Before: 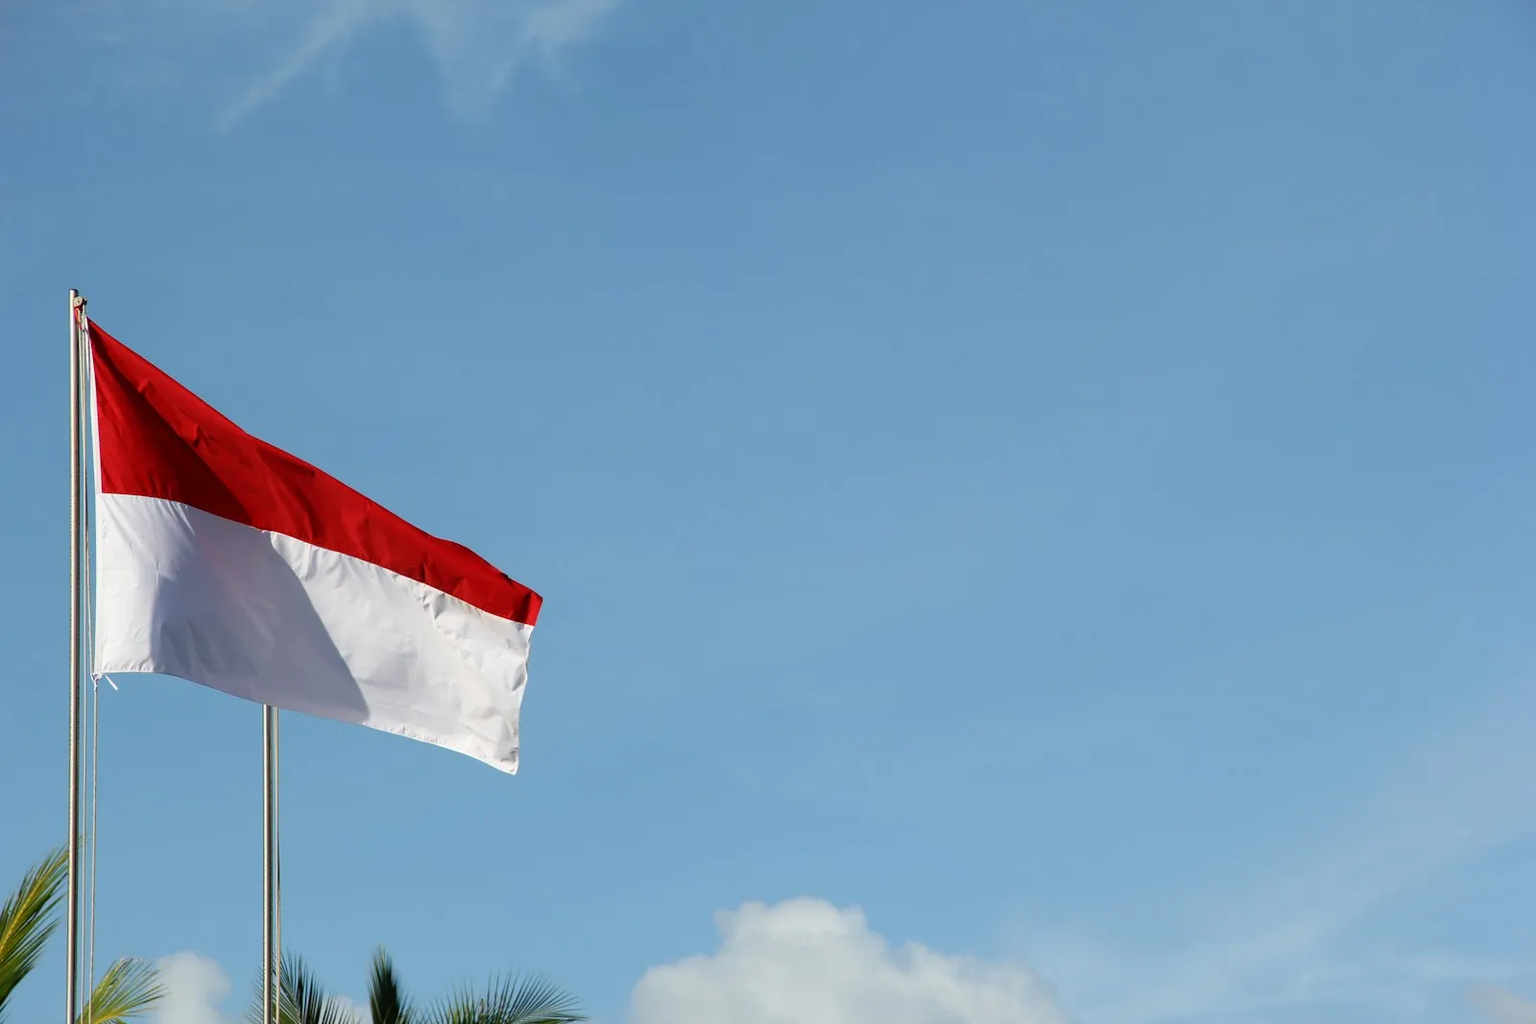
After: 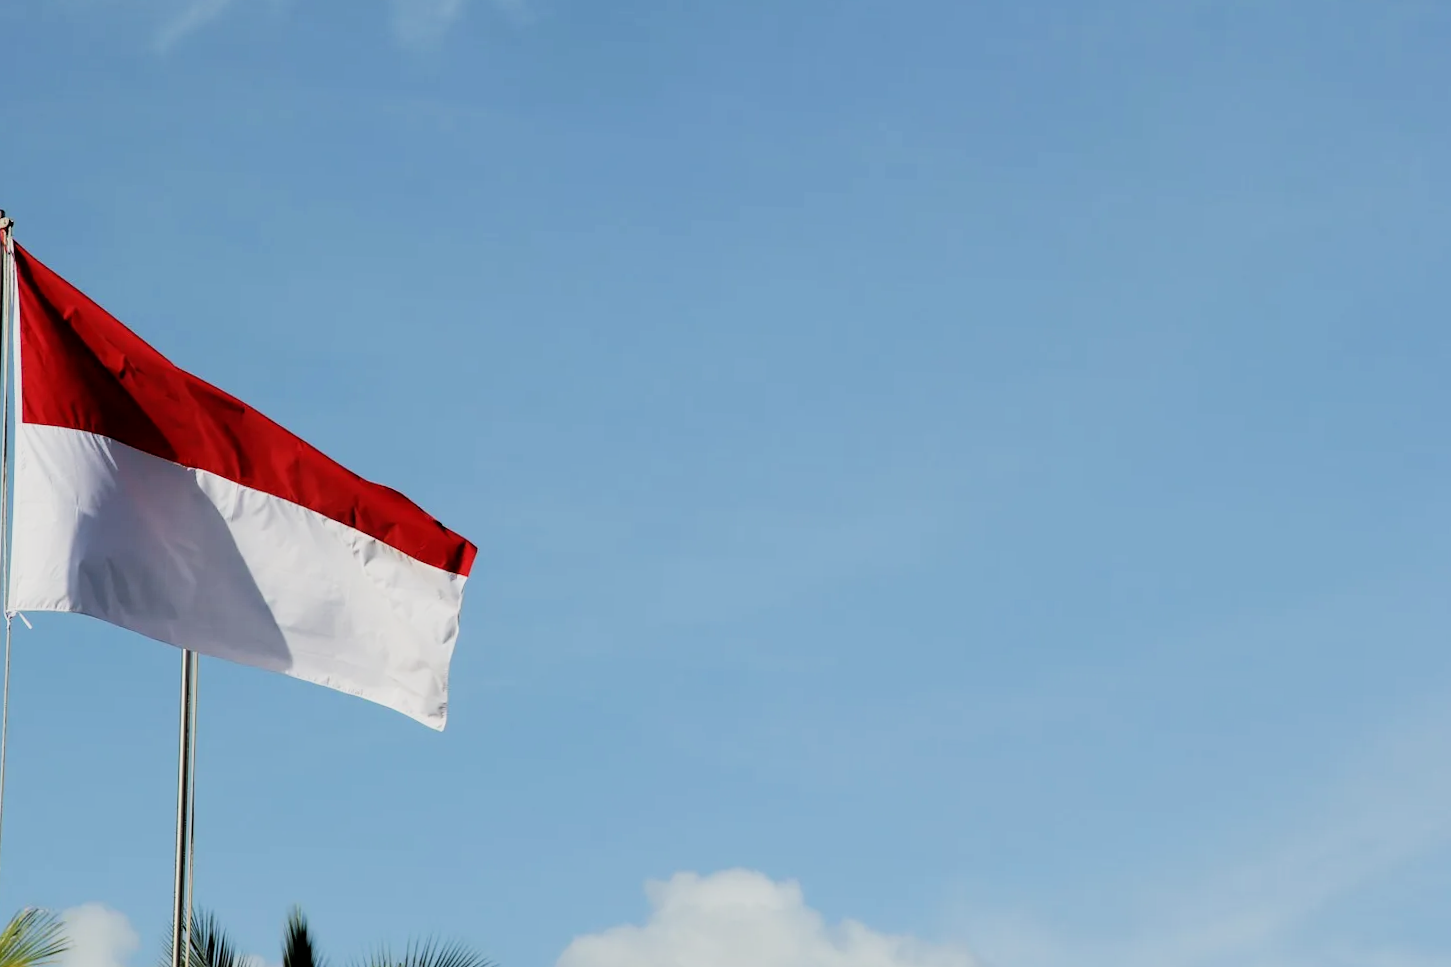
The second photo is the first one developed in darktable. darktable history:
filmic rgb: black relative exposure -5 EV, hardness 2.88, contrast 1.4, highlights saturation mix -30%
crop and rotate: angle -1.96°, left 3.097%, top 4.154%, right 1.586%, bottom 0.529%
